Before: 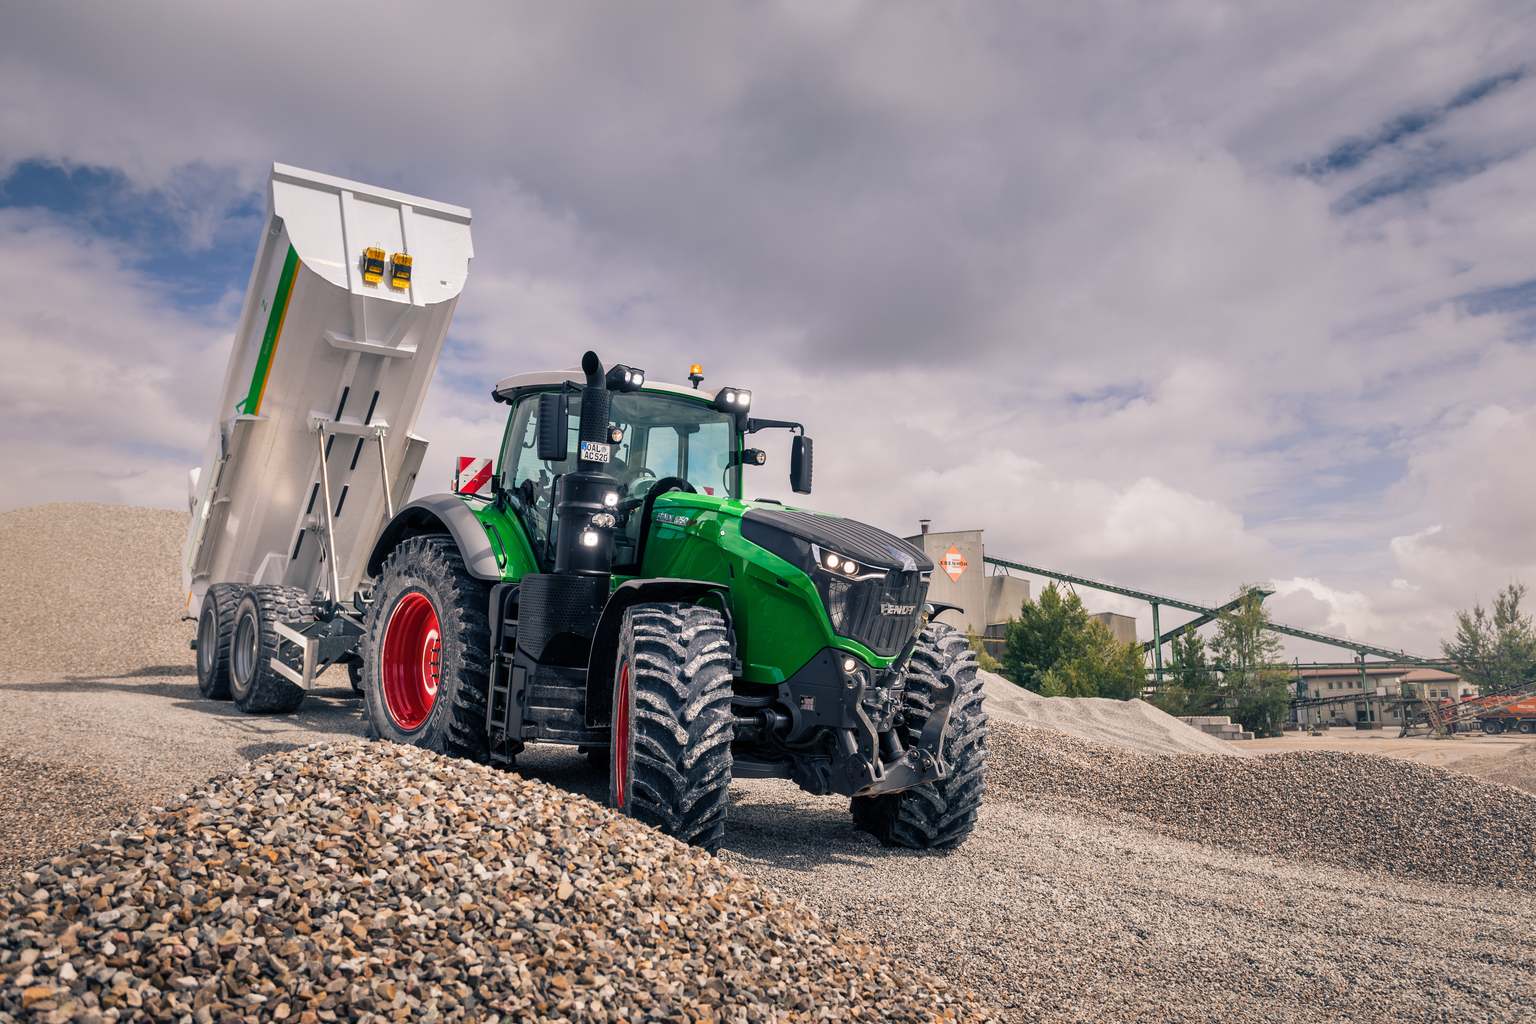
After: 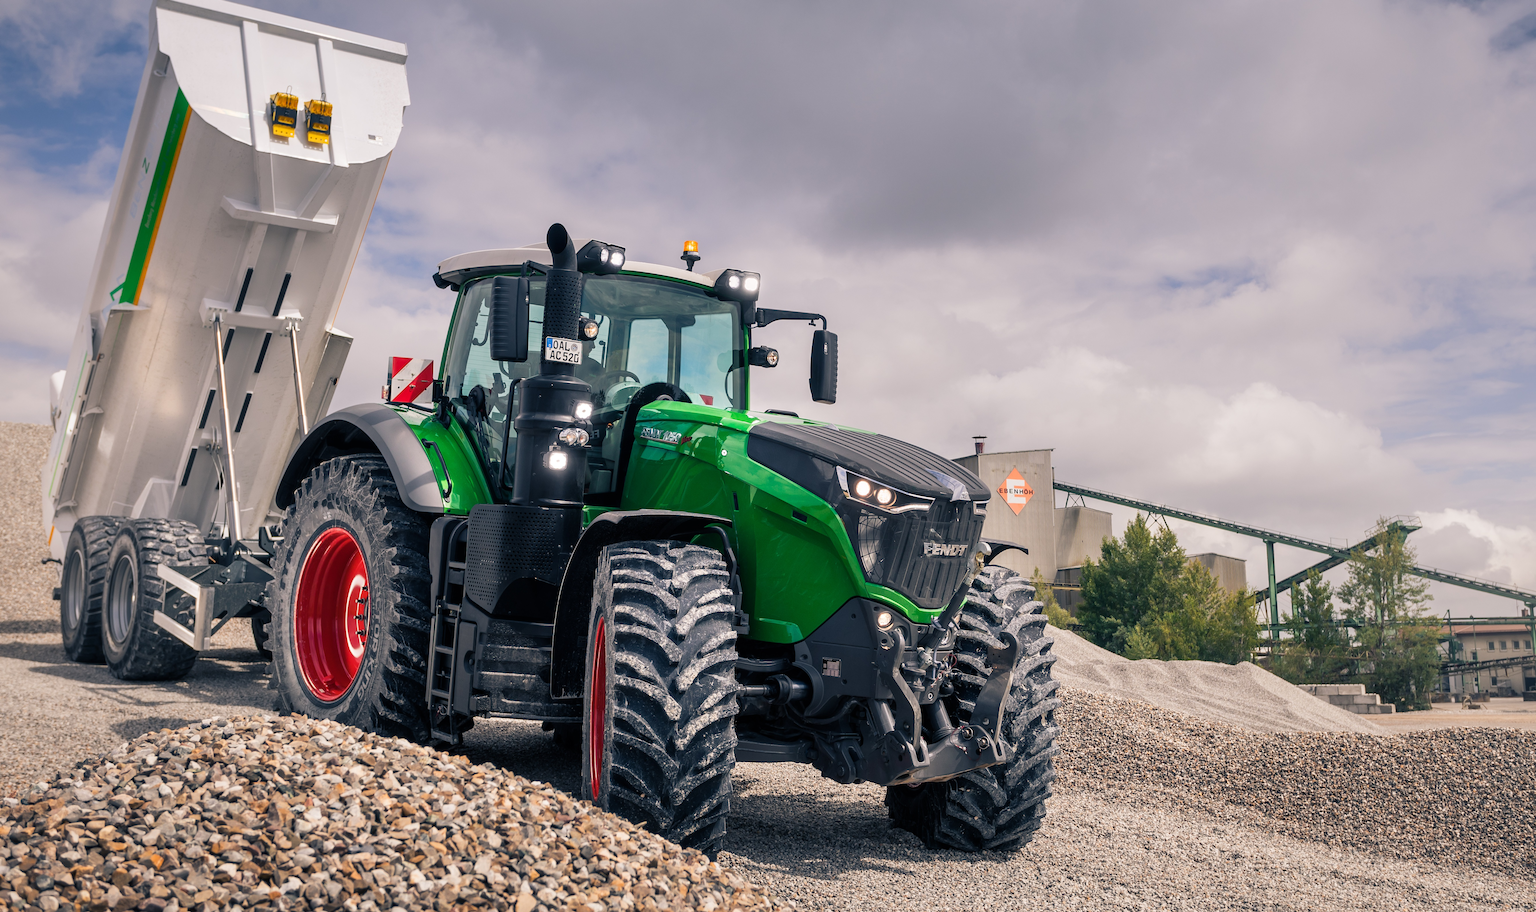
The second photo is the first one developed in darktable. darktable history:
crop: left 9.705%, top 17.041%, right 11.051%, bottom 12.369%
